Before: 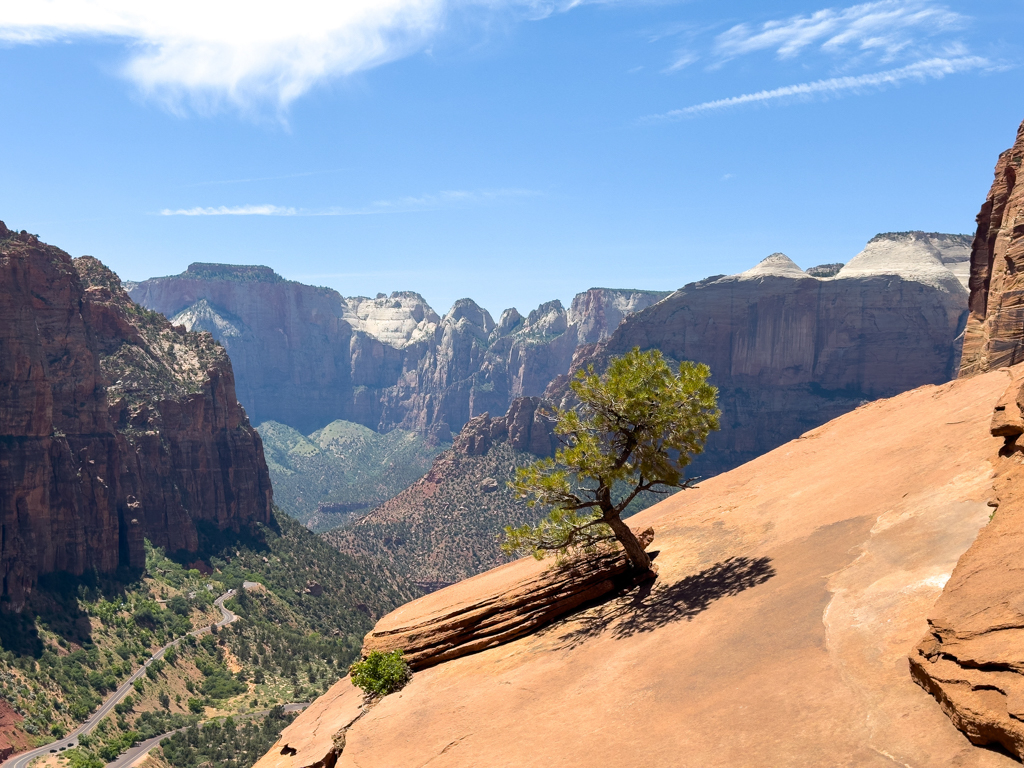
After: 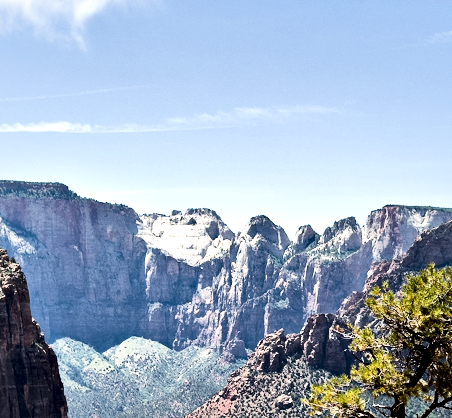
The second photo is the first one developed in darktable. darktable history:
local contrast: mode bilateral grid, contrast 43, coarseness 69, detail 214%, midtone range 0.2
crop: left 20.111%, top 10.914%, right 35.671%, bottom 34.536%
exposure: black level correction -0.002, exposure 0.534 EV, compensate highlight preservation false
tone equalizer: on, module defaults
tone curve: curves: ch0 [(0, 0) (0.339, 0.306) (0.687, 0.706) (1, 1)], color space Lab, linked channels, preserve colors none
filmic rgb: black relative exposure -5.03 EV, white relative exposure 3.98 EV, hardness 2.9, contrast 1.297, highlights saturation mix -29.81%
contrast equalizer: octaves 7, y [[0.6 ×6], [0.55 ×6], [0 ×6], [0 ×6], [0 ×6]]
